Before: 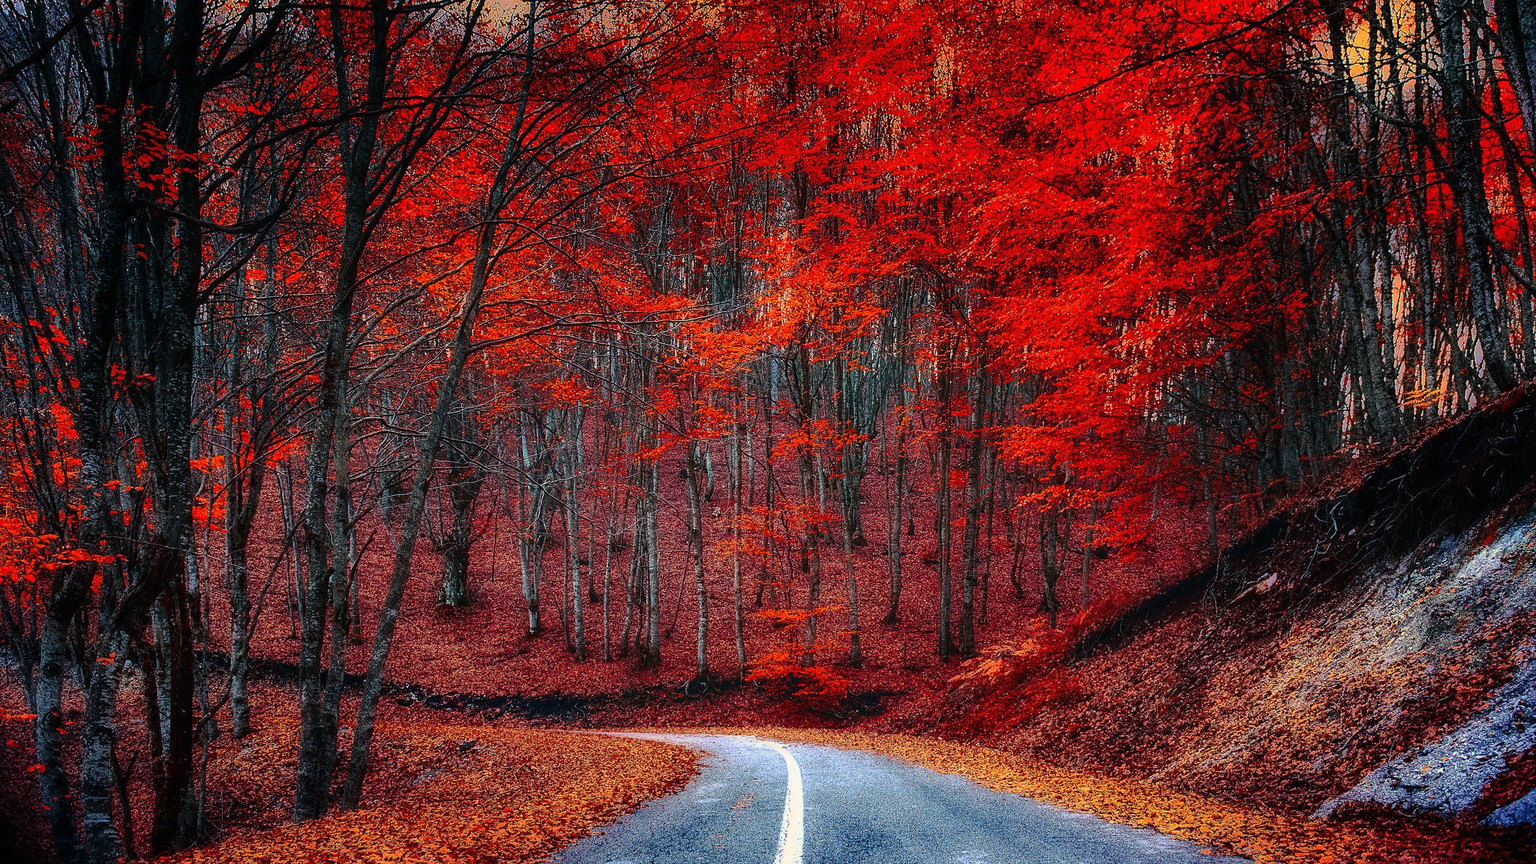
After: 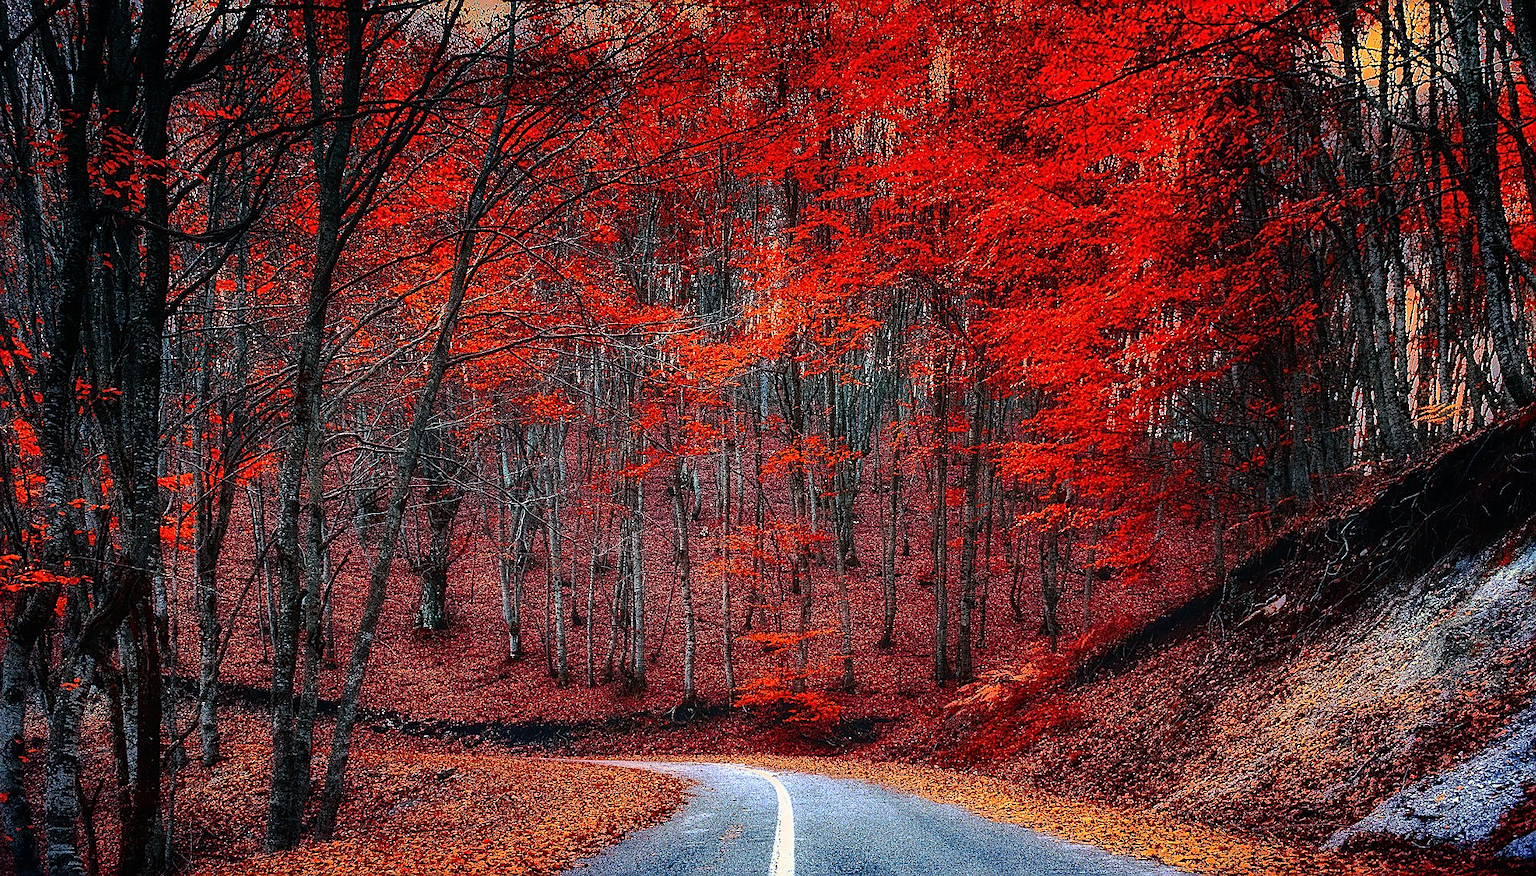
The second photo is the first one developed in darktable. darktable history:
crop and rotate: left 2.536%, right 1.107%, bottom 2.246%
sharpen: on, module defaults
